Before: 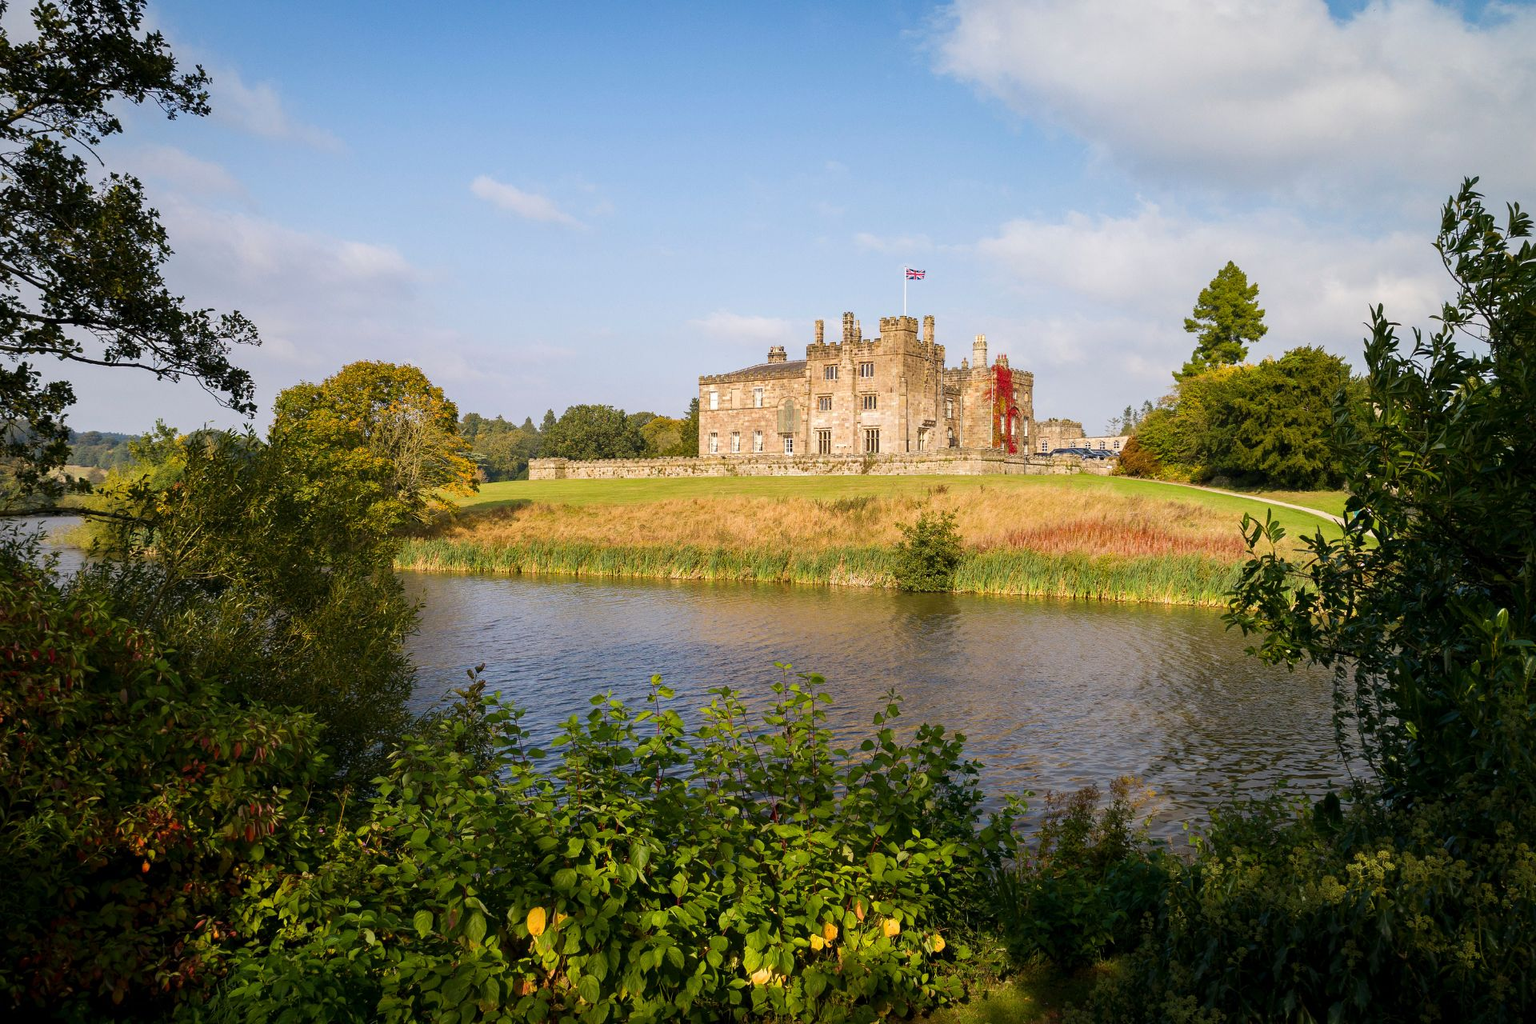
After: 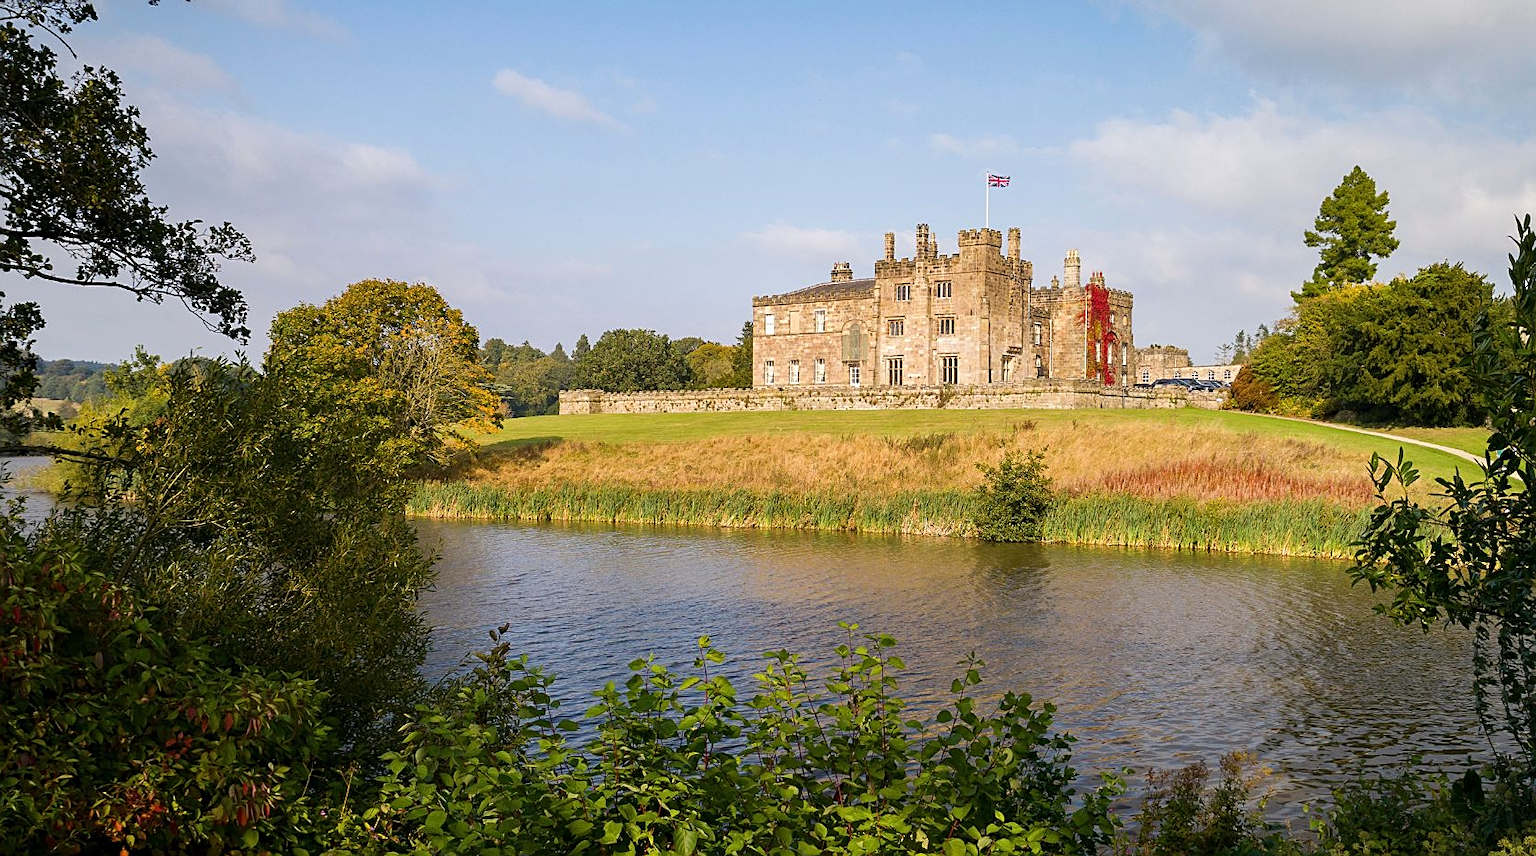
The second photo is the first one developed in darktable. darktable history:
sharpen: on, module defaults
crop and rotate: left 2.425%, top 11.305%, right 9.6%, bottom 15.08%
